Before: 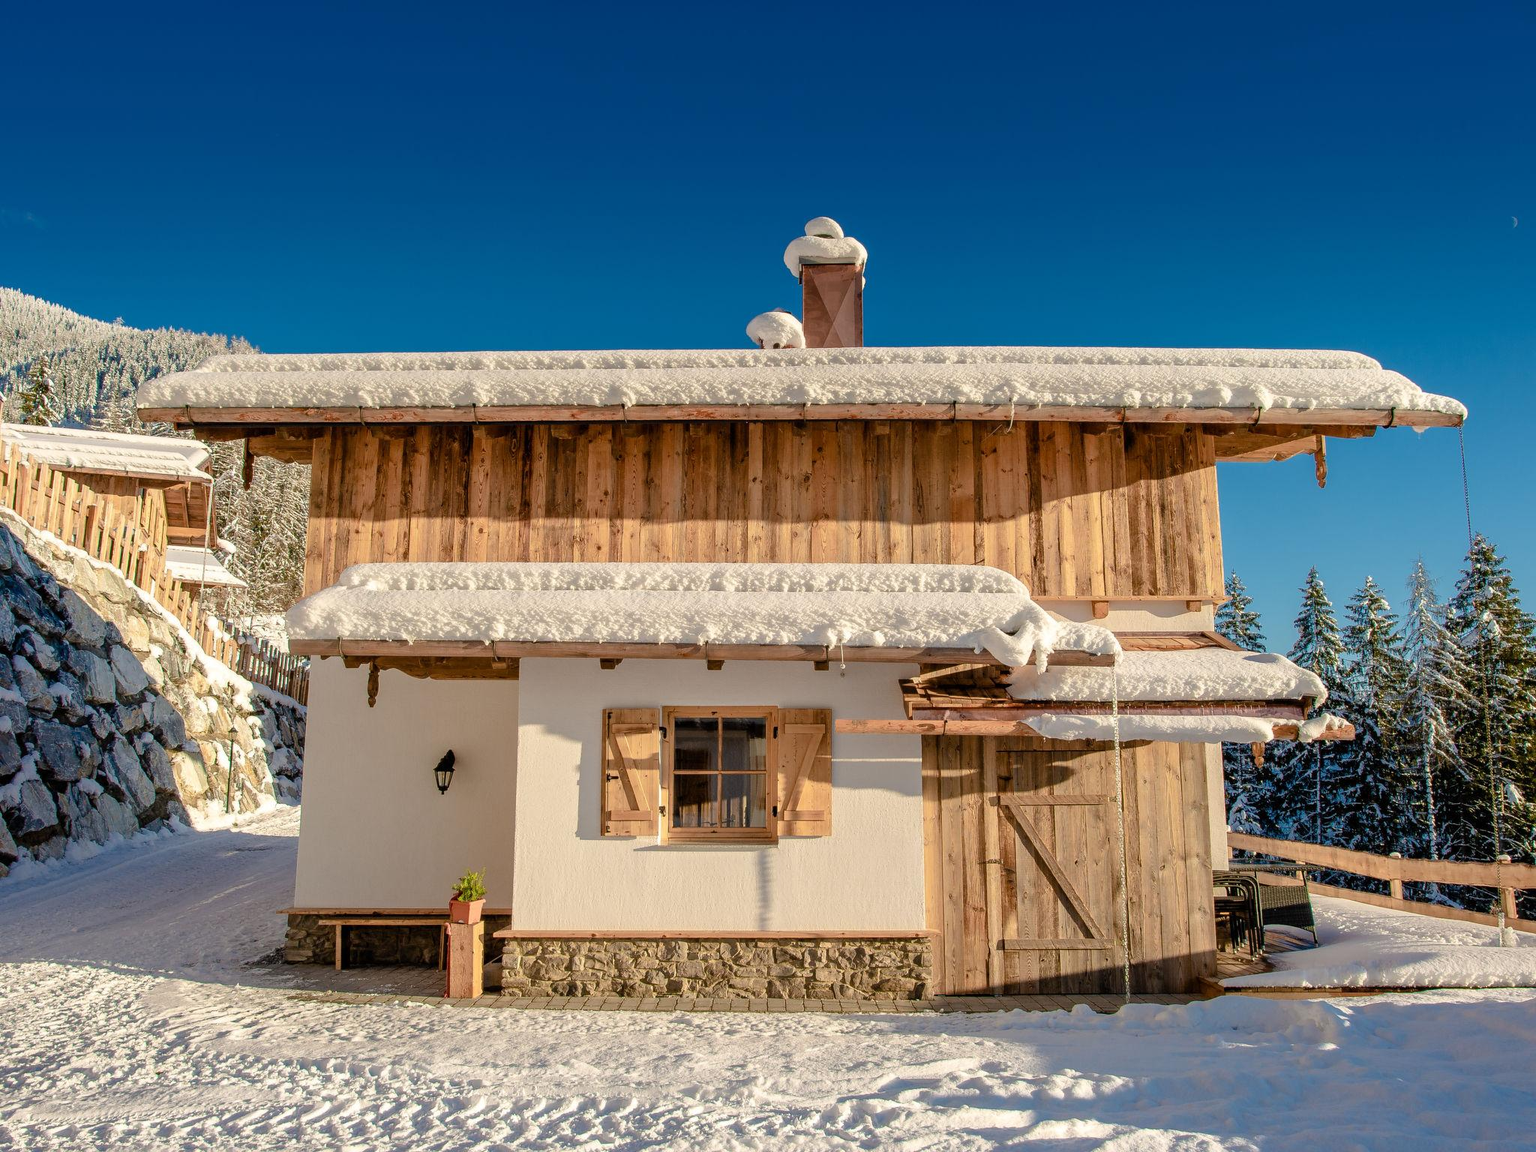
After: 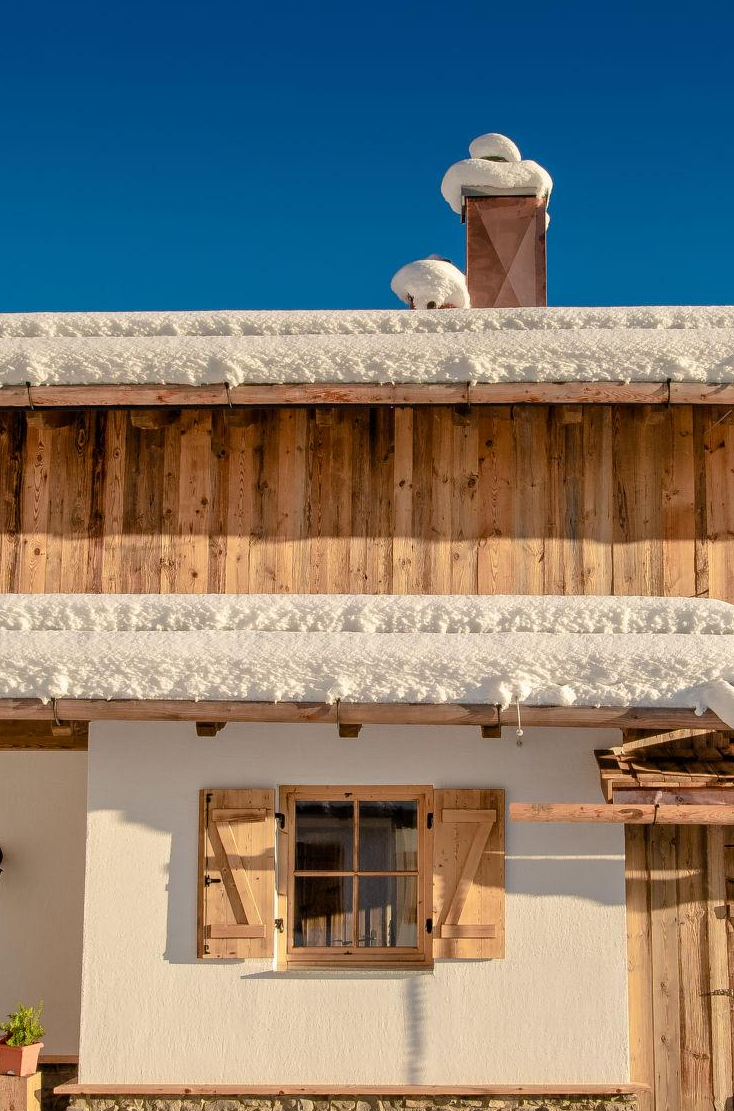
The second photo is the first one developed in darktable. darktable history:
crop and rotate: left 29.511%, top 10.194%, right 34.608%, bottom 17.442%
